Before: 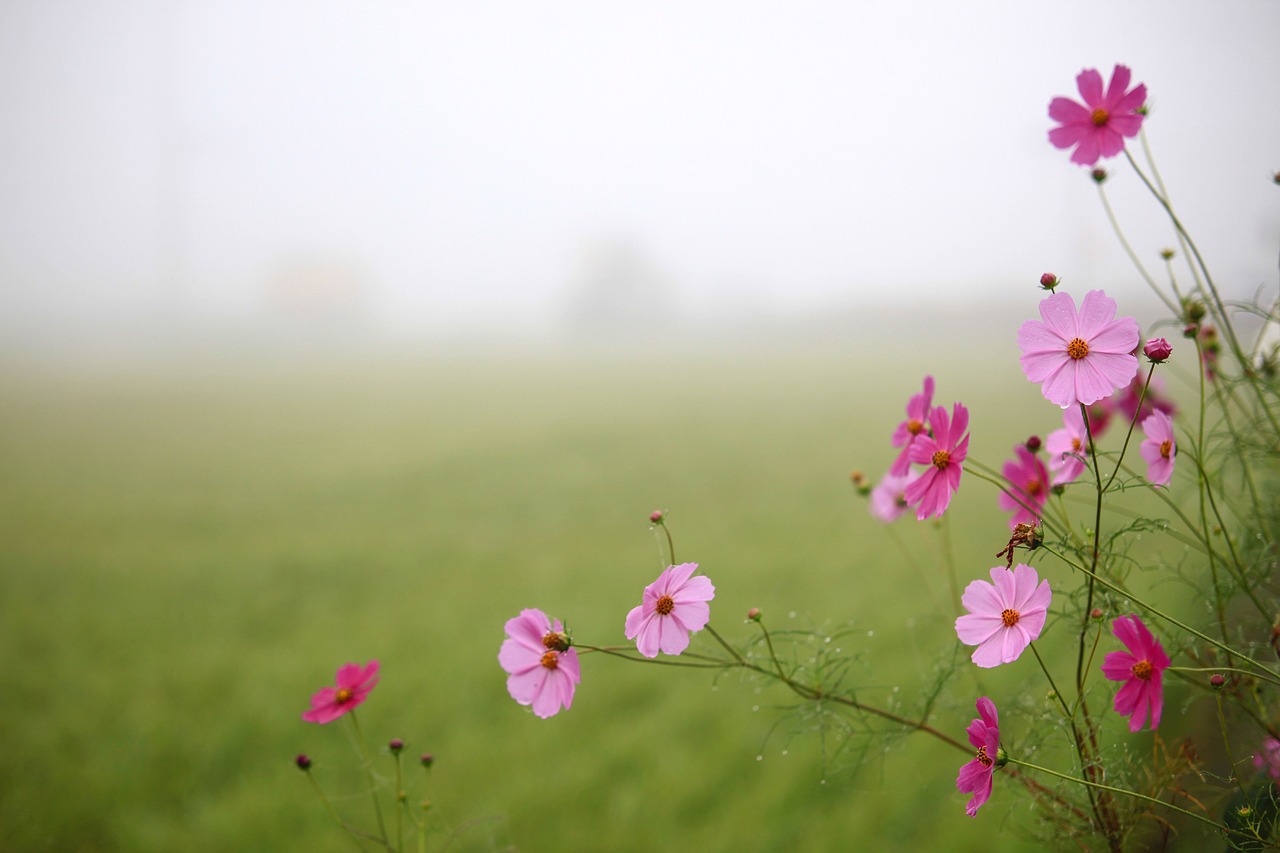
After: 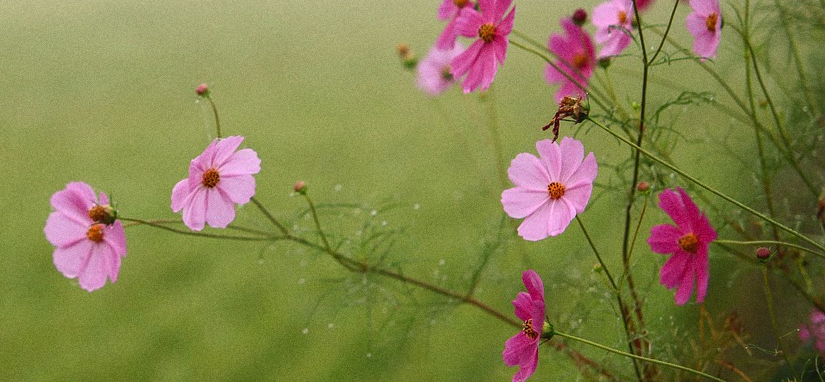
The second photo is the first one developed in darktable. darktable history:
crop and rotate: left 35.509%, top 50.238%, bottom 4.934%
grain: coarseness 0.09 ISO
bloom: size 15%, threshold 97%, strength 7%
